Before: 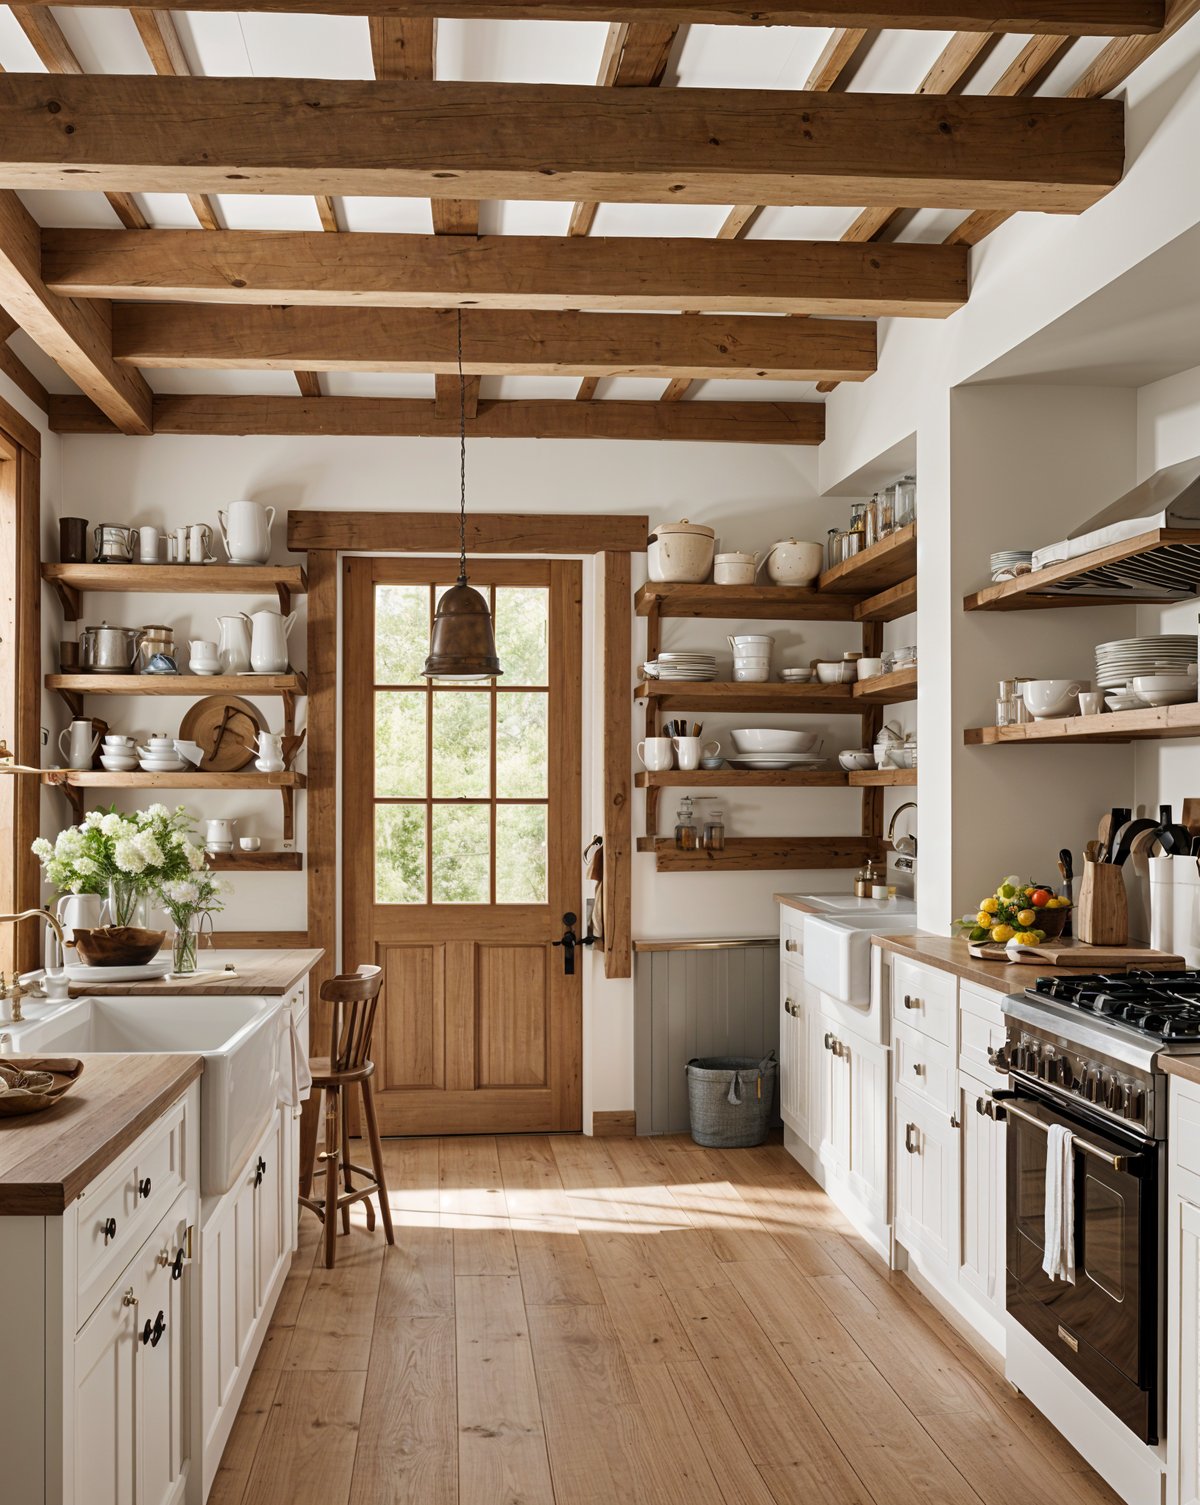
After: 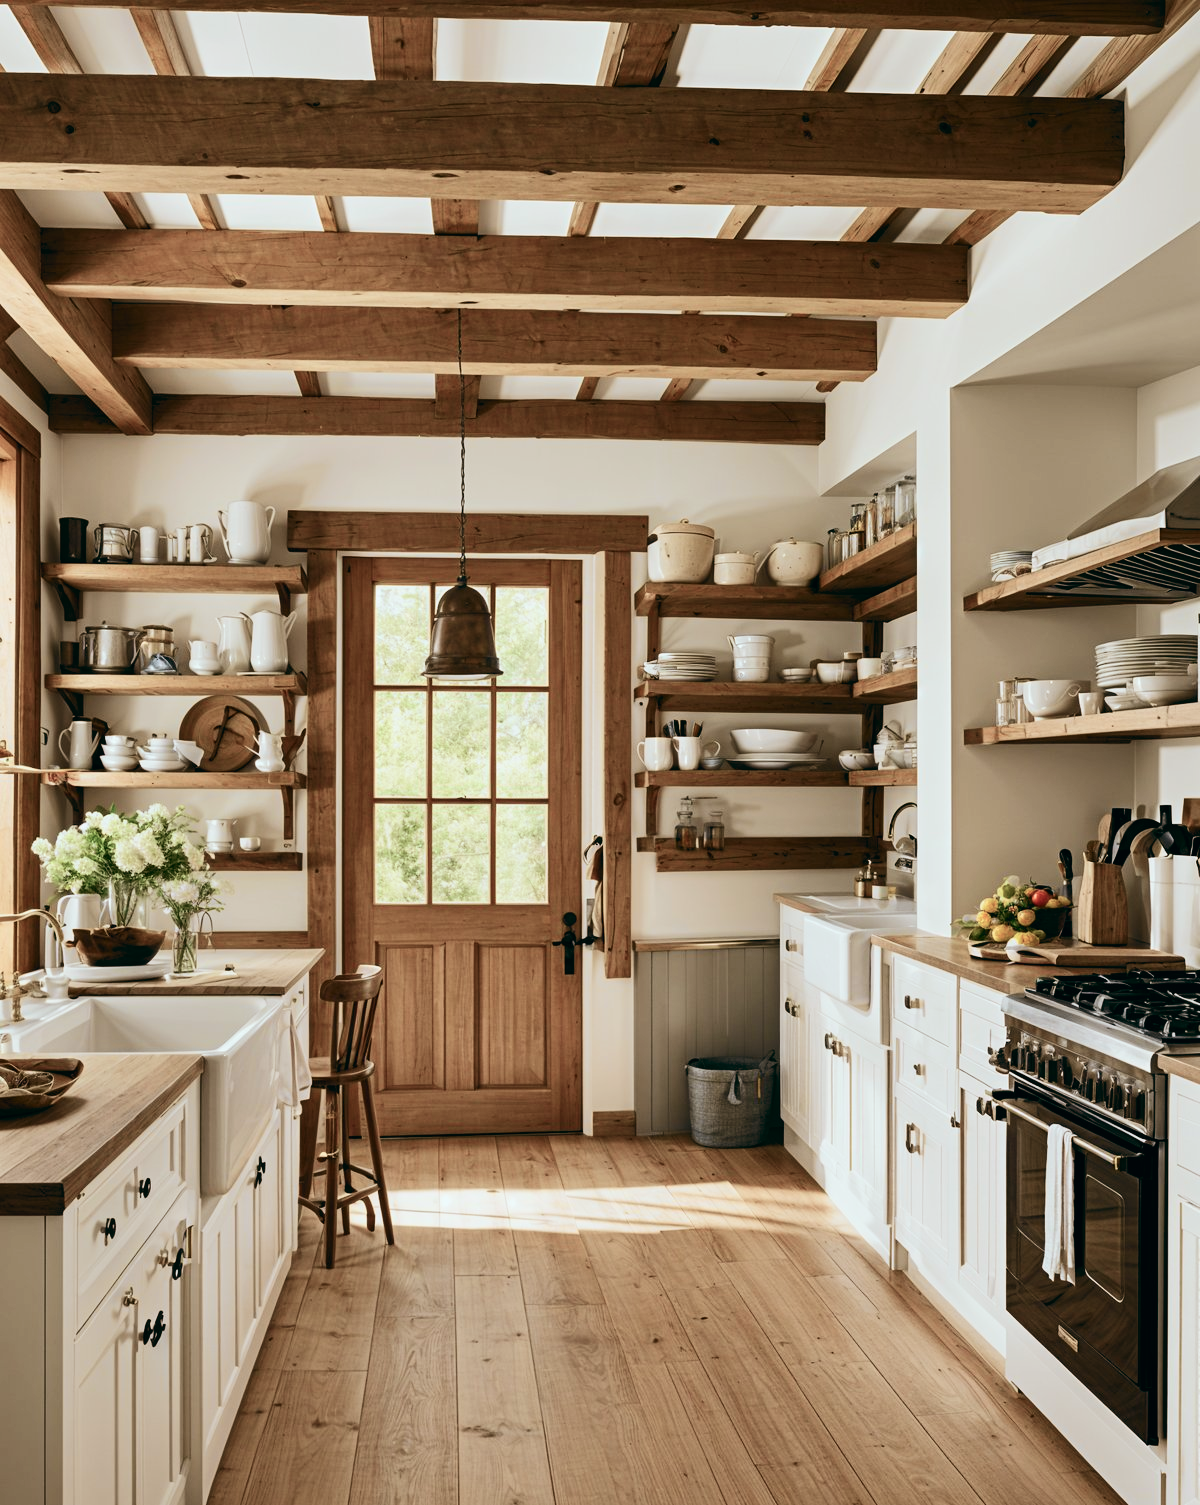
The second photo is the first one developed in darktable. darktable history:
color balance: lift [1, 0.994, 1.002, 1.006], gamma [0.957, 1.081, 1.016, 0.919], gain [0.97, 0.972, 1.01, 1.028], input saturation 91.06%, output saturation 79.8%
tone curve: curves: ch0 [(0, 0) (0.051, 0.03) (0.096, 0.071) (0.251, 0.234) (0.461, 0.515) (0.605, 0.692) (0.761, 0.824) (0.881, 0.907) (1, 0.984)]; ch1 [(0, 0) (0.1, 0.038) (0.318, 0.243) (0.399, 0.351) (0.478, 0.469) (0.499, 0.499) (0.534, 0.541) (0.567, 0.592) (0.601, 0.629) (0.666, 0.7) (1, 1)]; ch2 [(0, 0) (0.453, 0.45) (0.479, 0.483) (0.504, 0.499) (0.52, 0.519) (0.541, 0.559) (0.601, 0.622) (0.824, 0.815) (1, 1)], color space Lab, independent channels, preserve colors none
